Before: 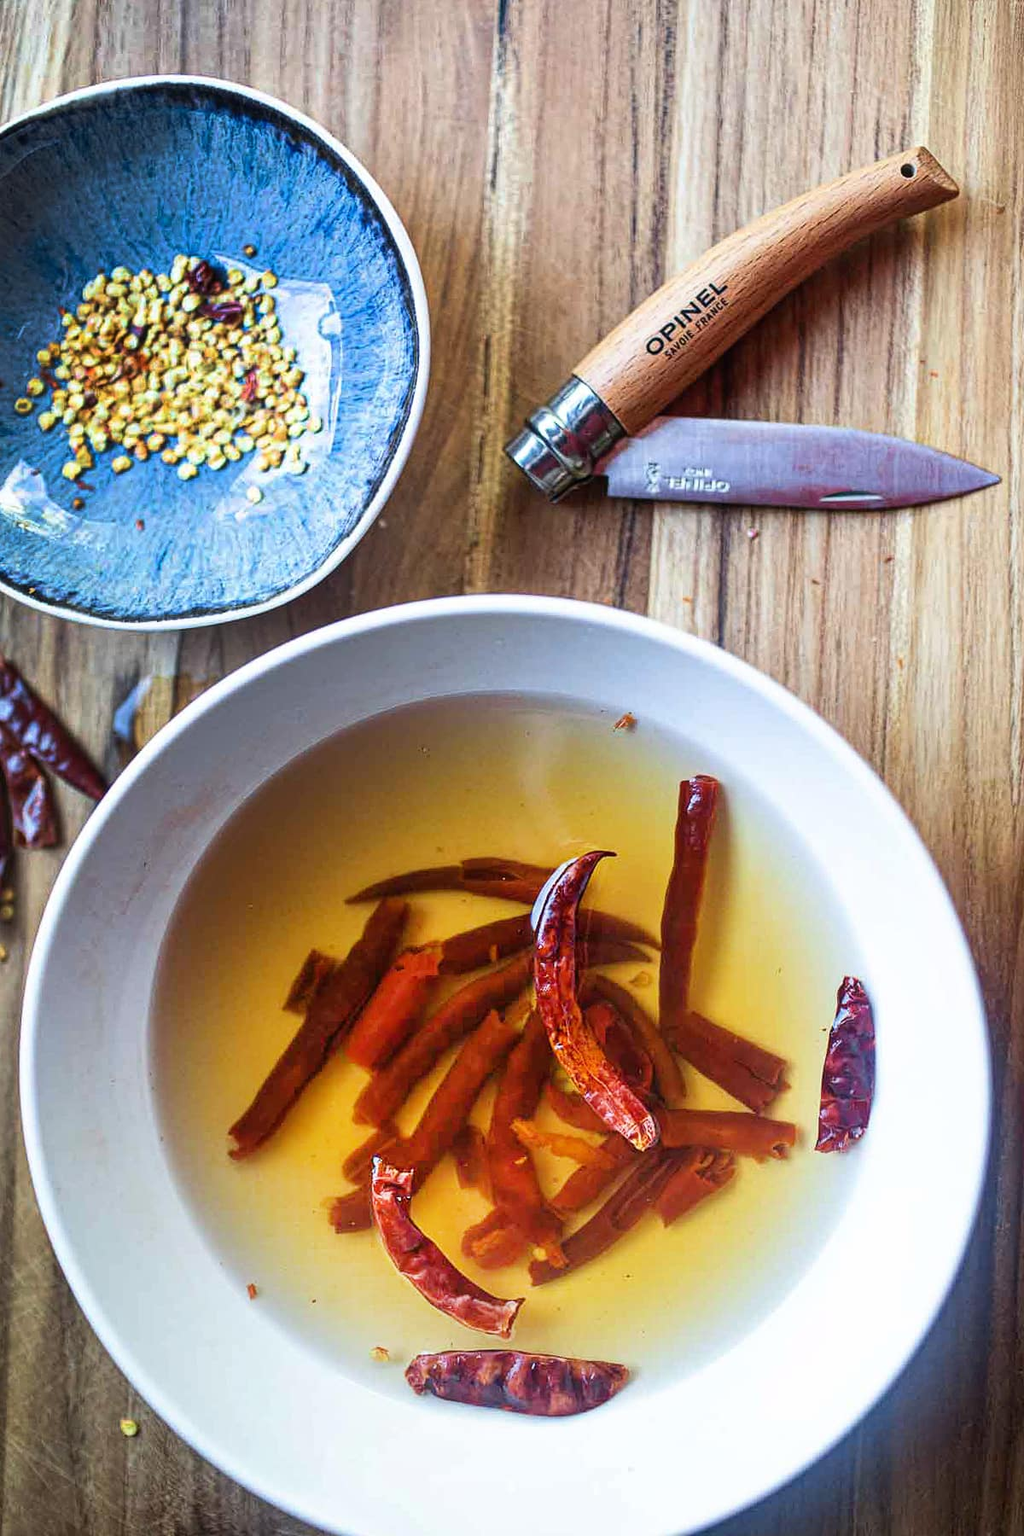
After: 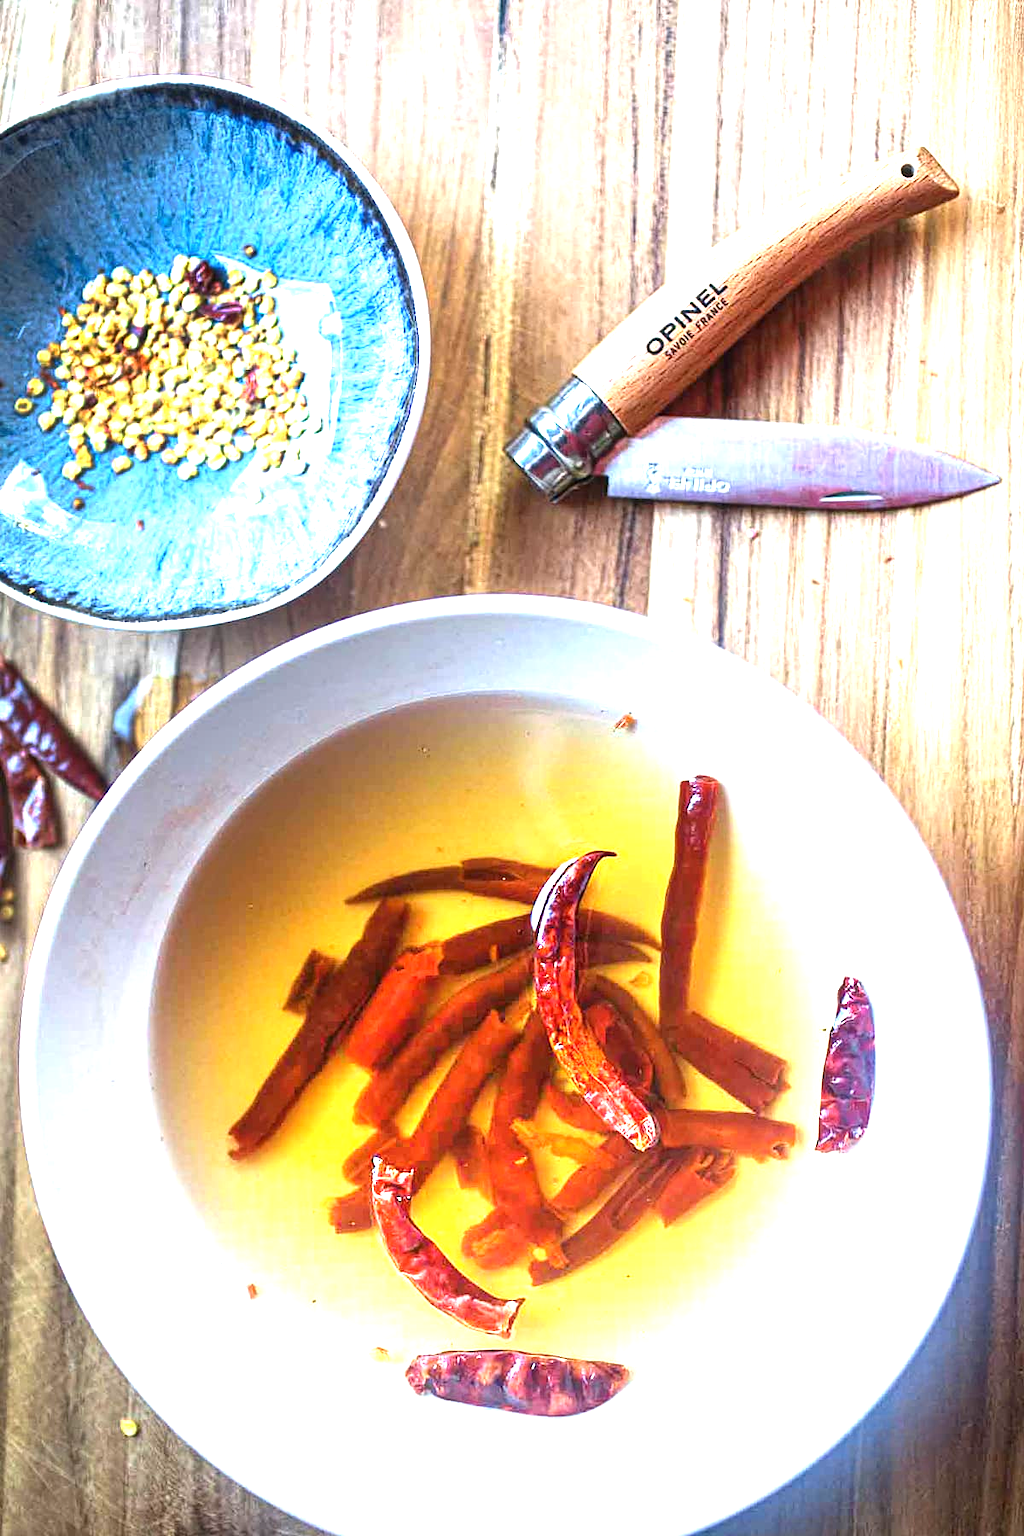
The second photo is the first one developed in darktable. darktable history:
exposure: black level correction 0, exposure 1.367 EV, compensate highlight preservation false
